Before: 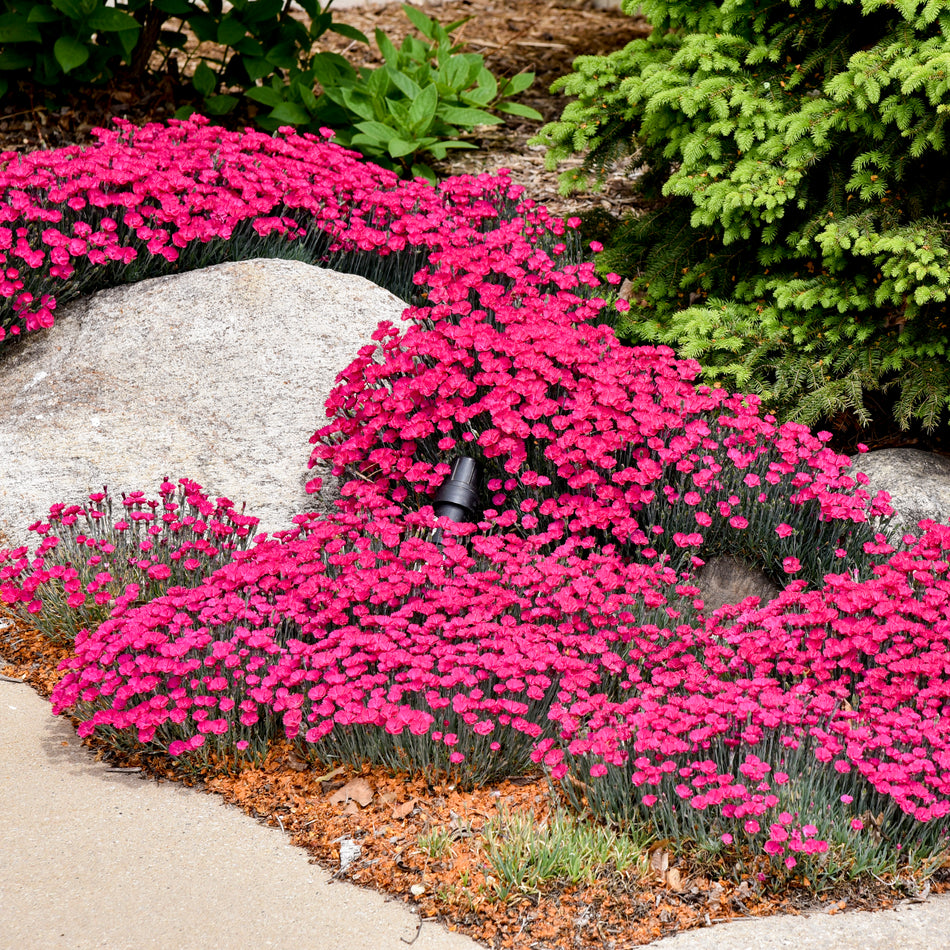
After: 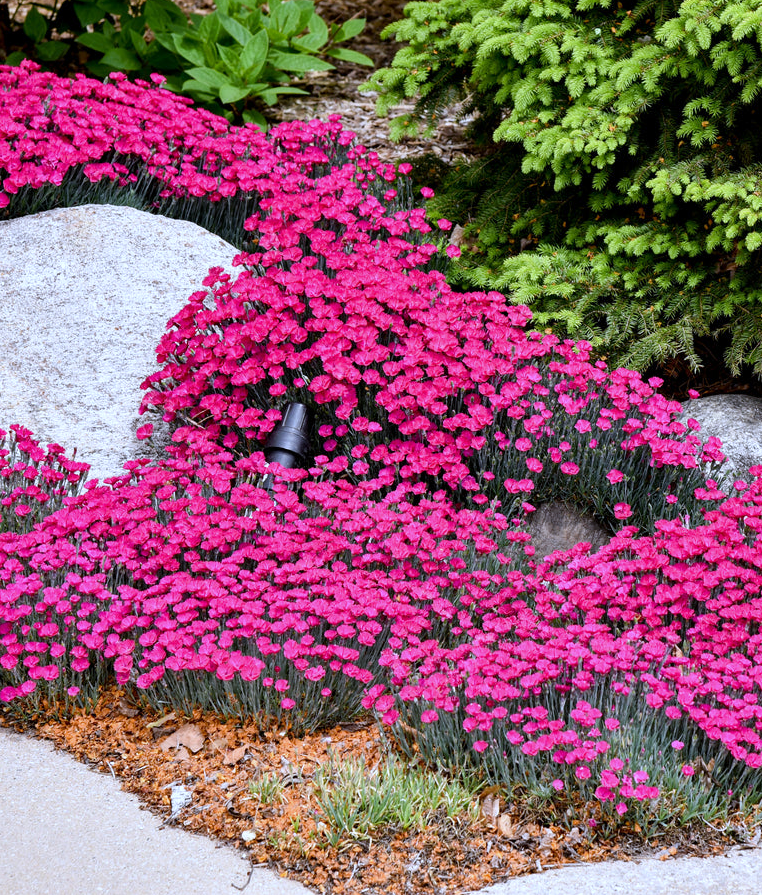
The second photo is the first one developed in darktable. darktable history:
crop and rotate: left 17.959%, top 5.771%, right 1.742%
white balance: red 0.948, green 1.02, blue 1.176
